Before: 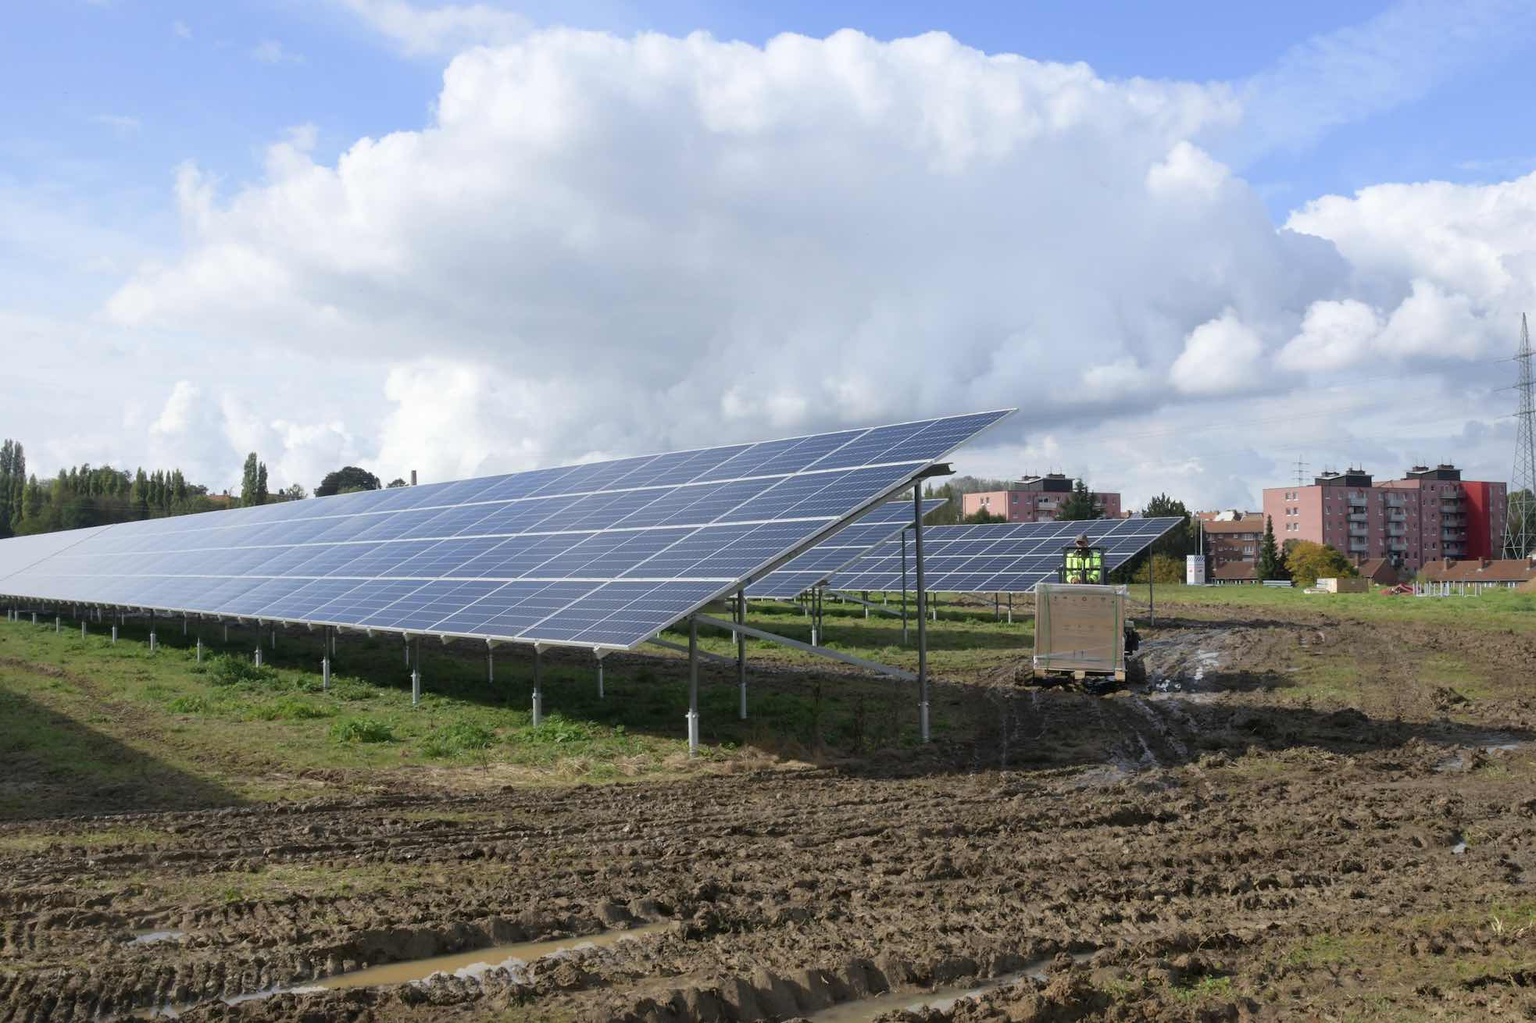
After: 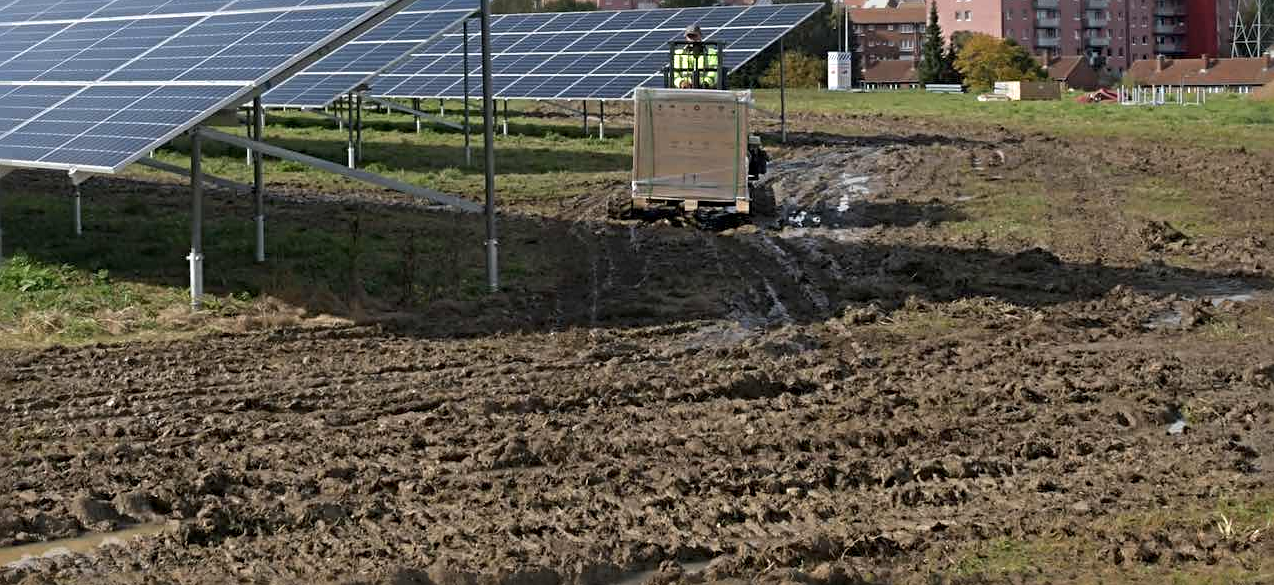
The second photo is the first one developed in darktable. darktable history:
crop and rotate: left 35.177%, top 50.337%, bottom 4.933%
sharpen: radius 4.923
